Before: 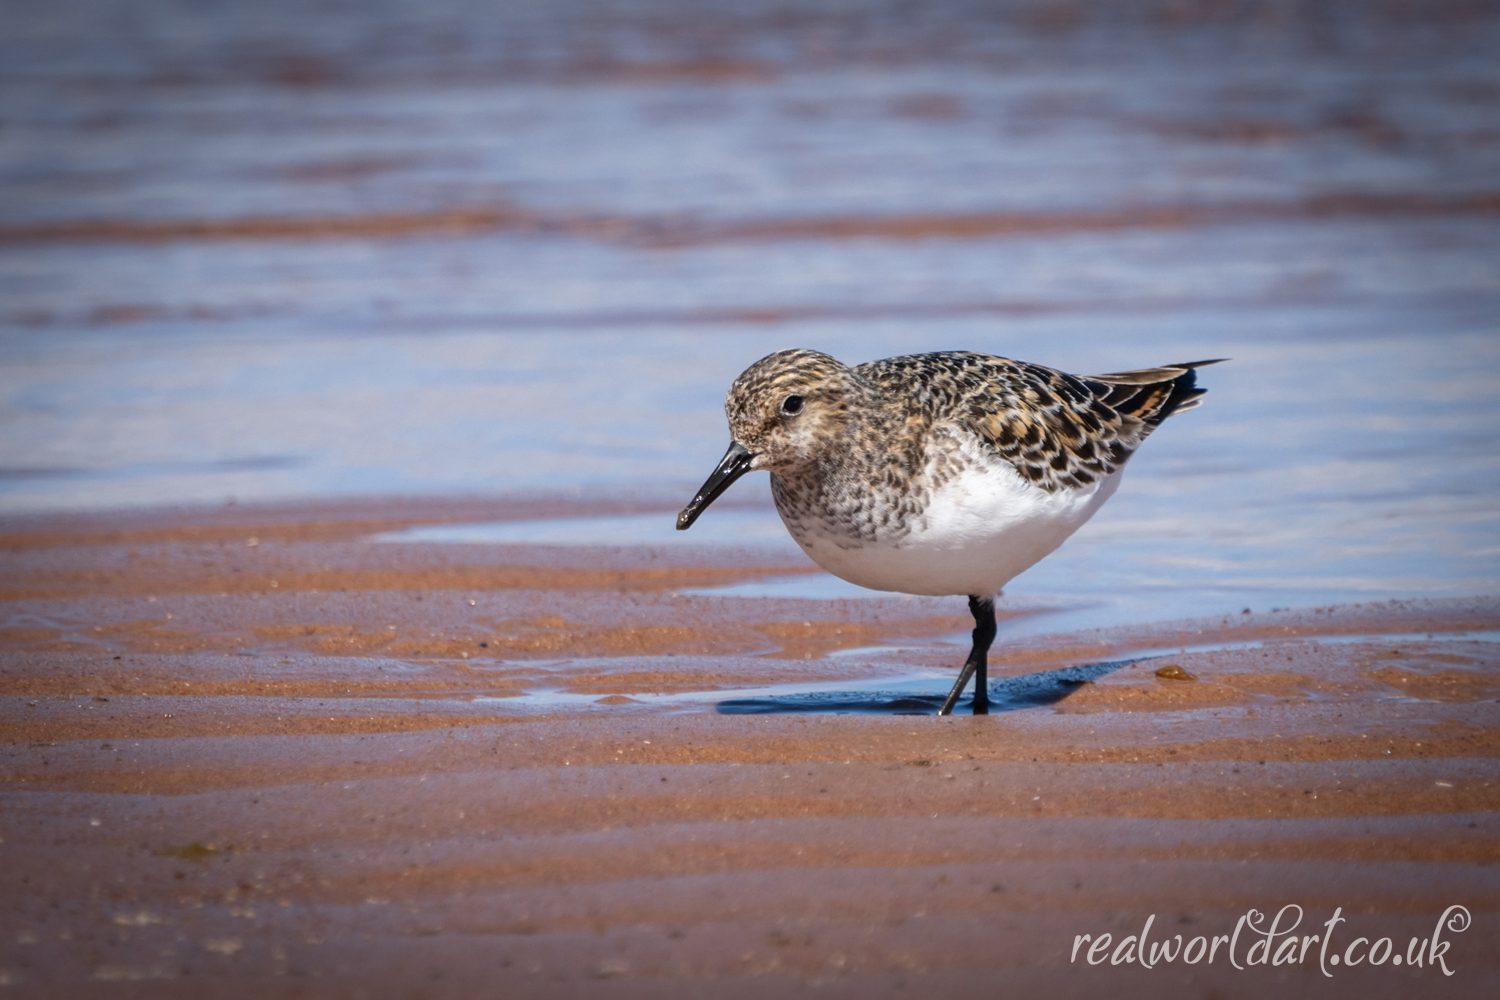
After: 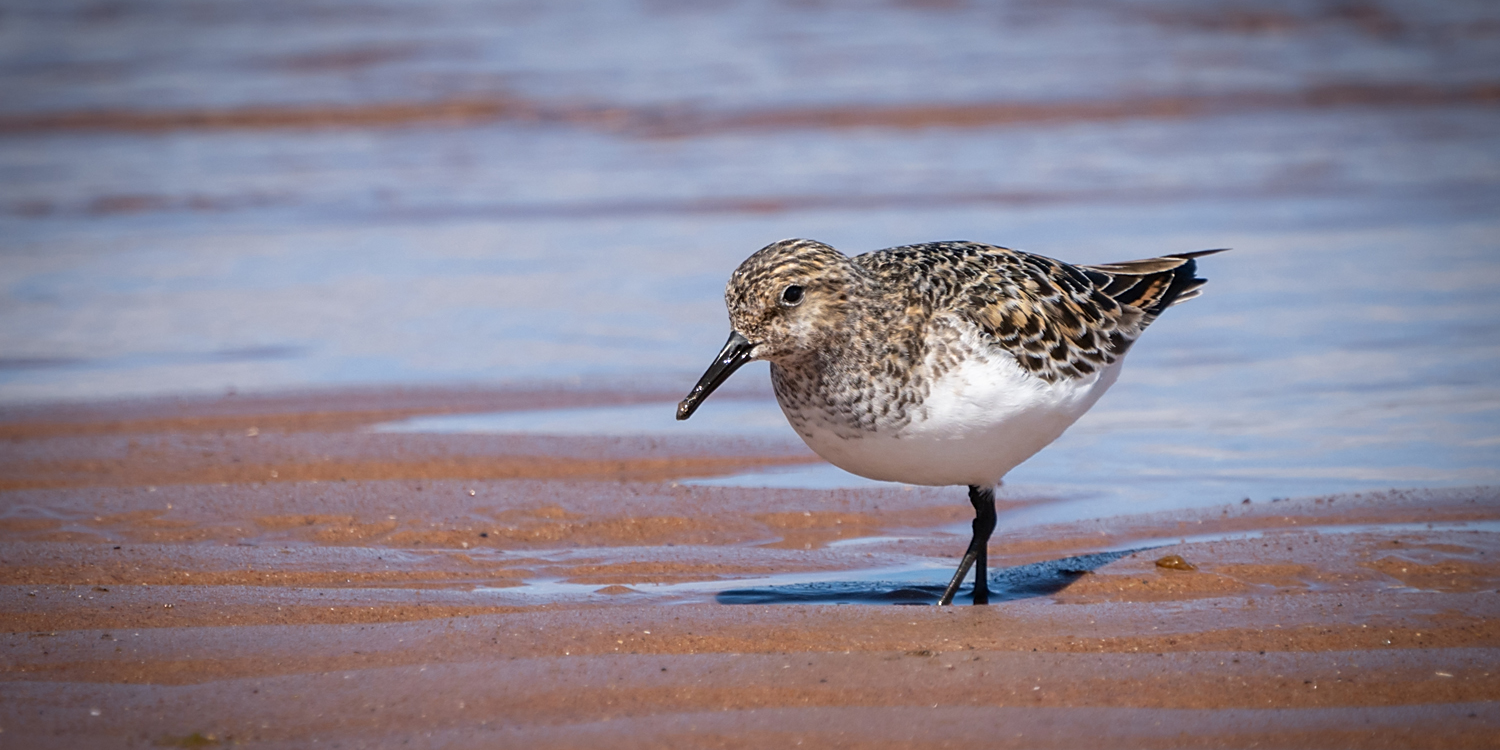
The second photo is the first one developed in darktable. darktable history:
crop: top 11.038%, bottom 13.962%
sharpen: radius 1.864, amount 0.398, threshold 1.271
